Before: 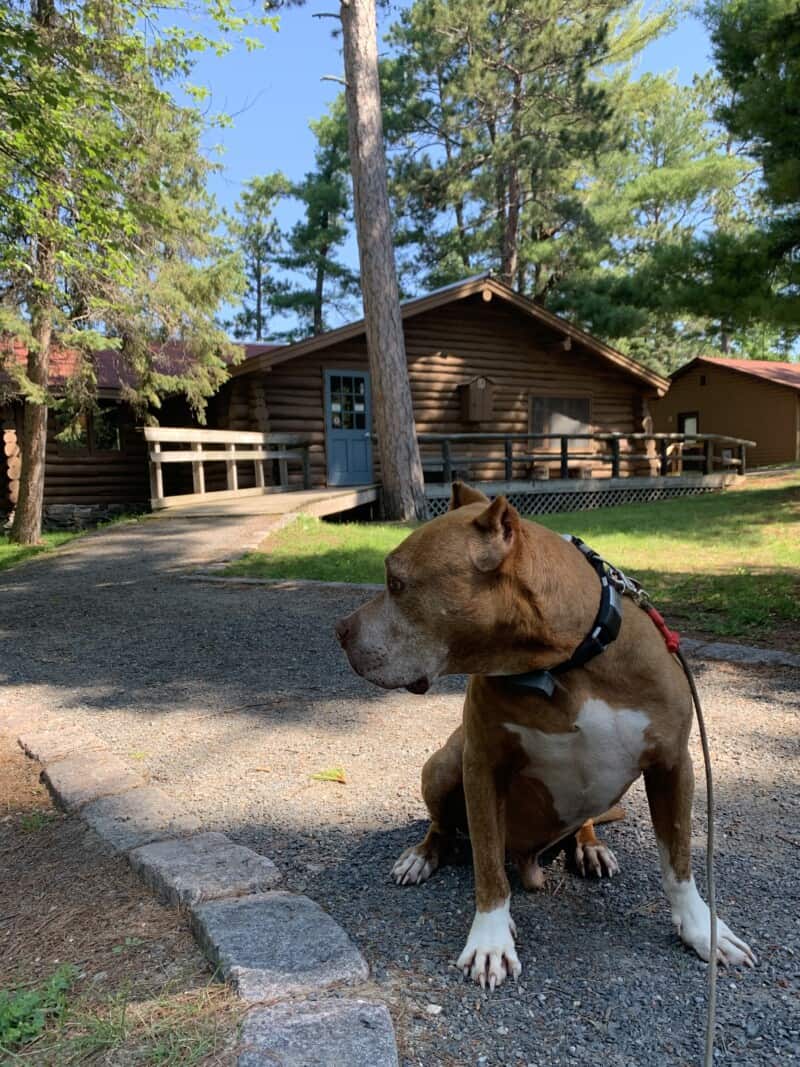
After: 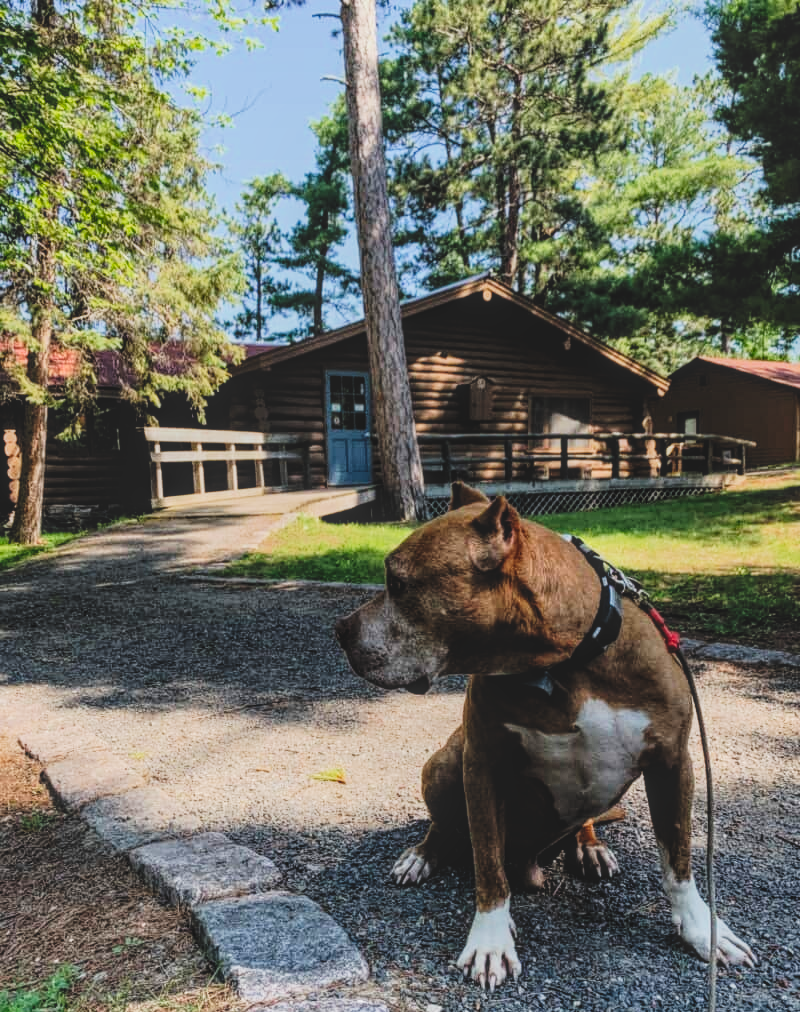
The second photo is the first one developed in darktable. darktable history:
crop and rotate: top 0.013%, bottom 5.052%
contrast equalizer: octaves 7, y [[0.5 ×6], [0.5 ×6], [0.975, 0.964, 0.925, 0.865, 0.793, 0.721], [0 ×6], [0 ×6]]
filmic rgb: middle gray luminance 12.85%, black relative exposure -10.14 EV, white relative exposure 3.46 EV, target black luminance 0%, hardness 5.77, latitude 44.72%, contrast 1.227, highlights saturation mix 4.16%, shadows ↔ highlights balance 26.81%
local contrast: highlights 74%, shadows 55%, detail 177%, midtone range 0.207
tone curve: curves: ch0 [(0, 0.087) (0.175, 0.178) (0.466, 0.498) (0.715, 0.764) (1, 0.961)]; ch1 [(0, 0) (0.437, 0.398) (0.476, 0.466) (0.505, 0.505) (0.534, 0.544) (0.612, 0.605) (0.641, 0.643) (1, 1)]; ch2 [(0, 0) (0.359, 0.379) (0.427, 0.453) (0.489, 0.495) (0.531, 0.534) (0.579, 0.579) (1, 1)], preserve colors none
